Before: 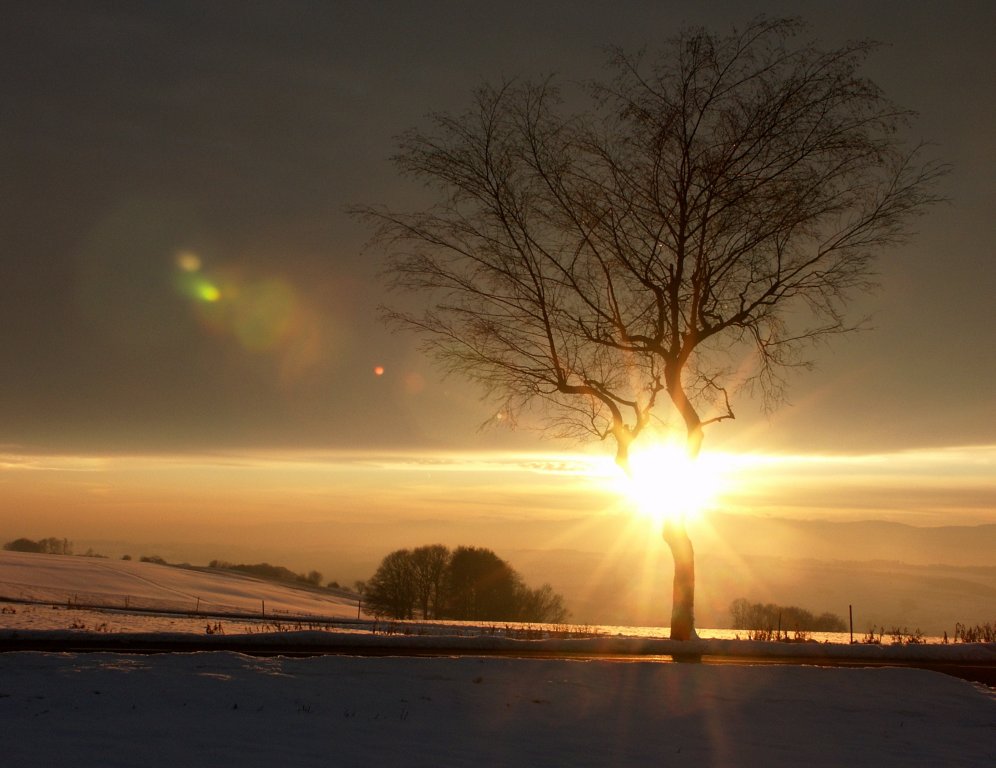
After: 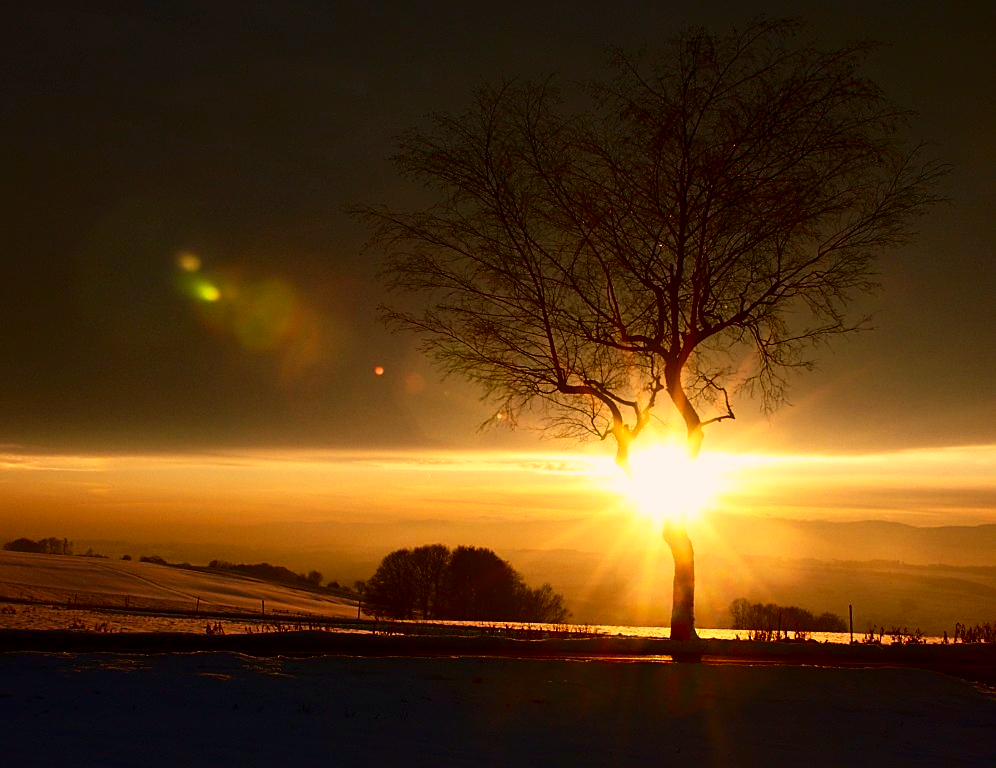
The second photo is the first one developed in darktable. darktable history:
contrast brightness saturation: contrast 0.22, brightness -0.193, saturation 0.235
color correction: highlights a* 11.78, highlights b* 12.35
sharpen: on, module defaults
